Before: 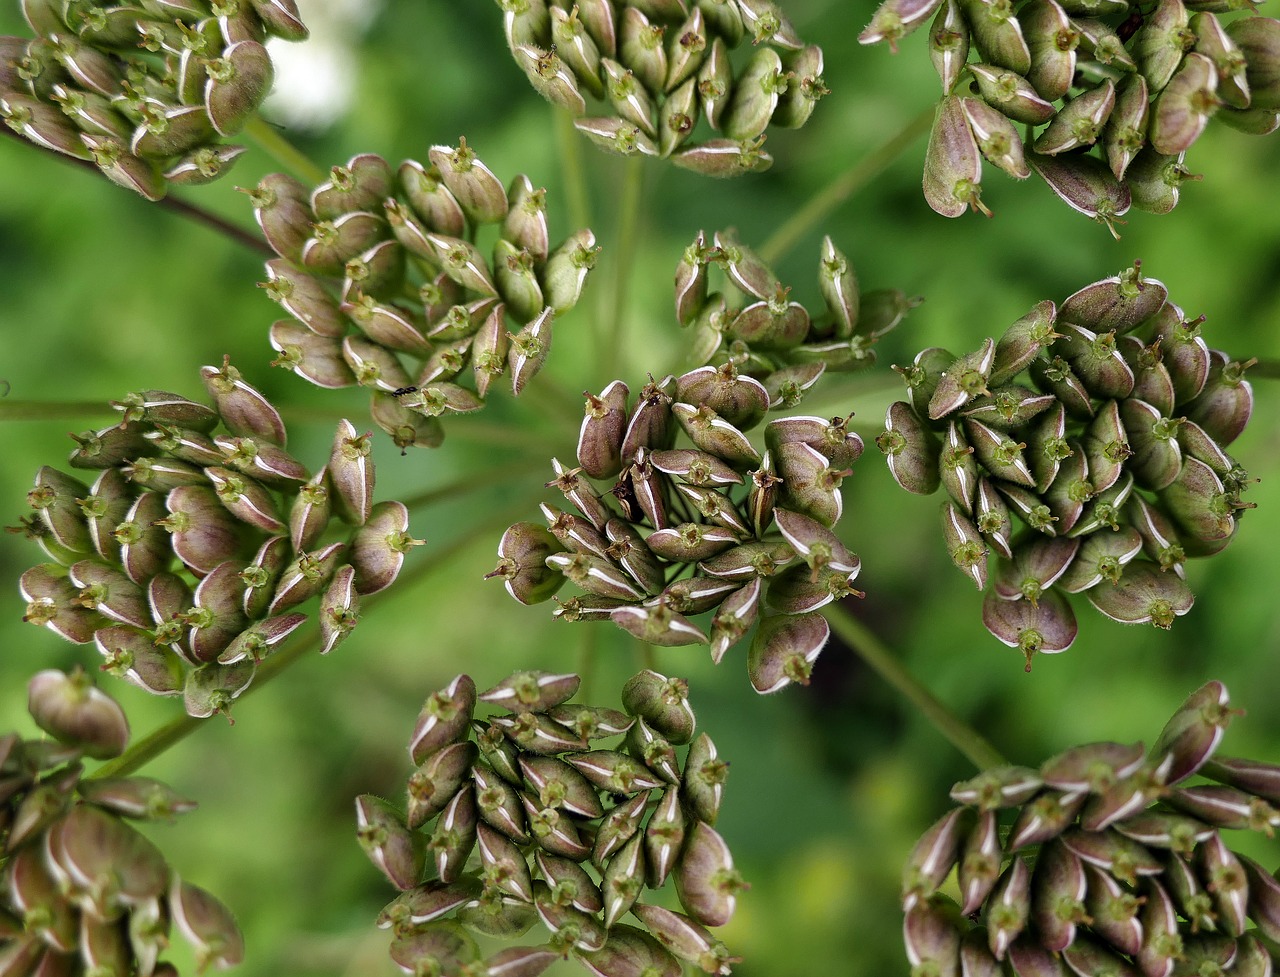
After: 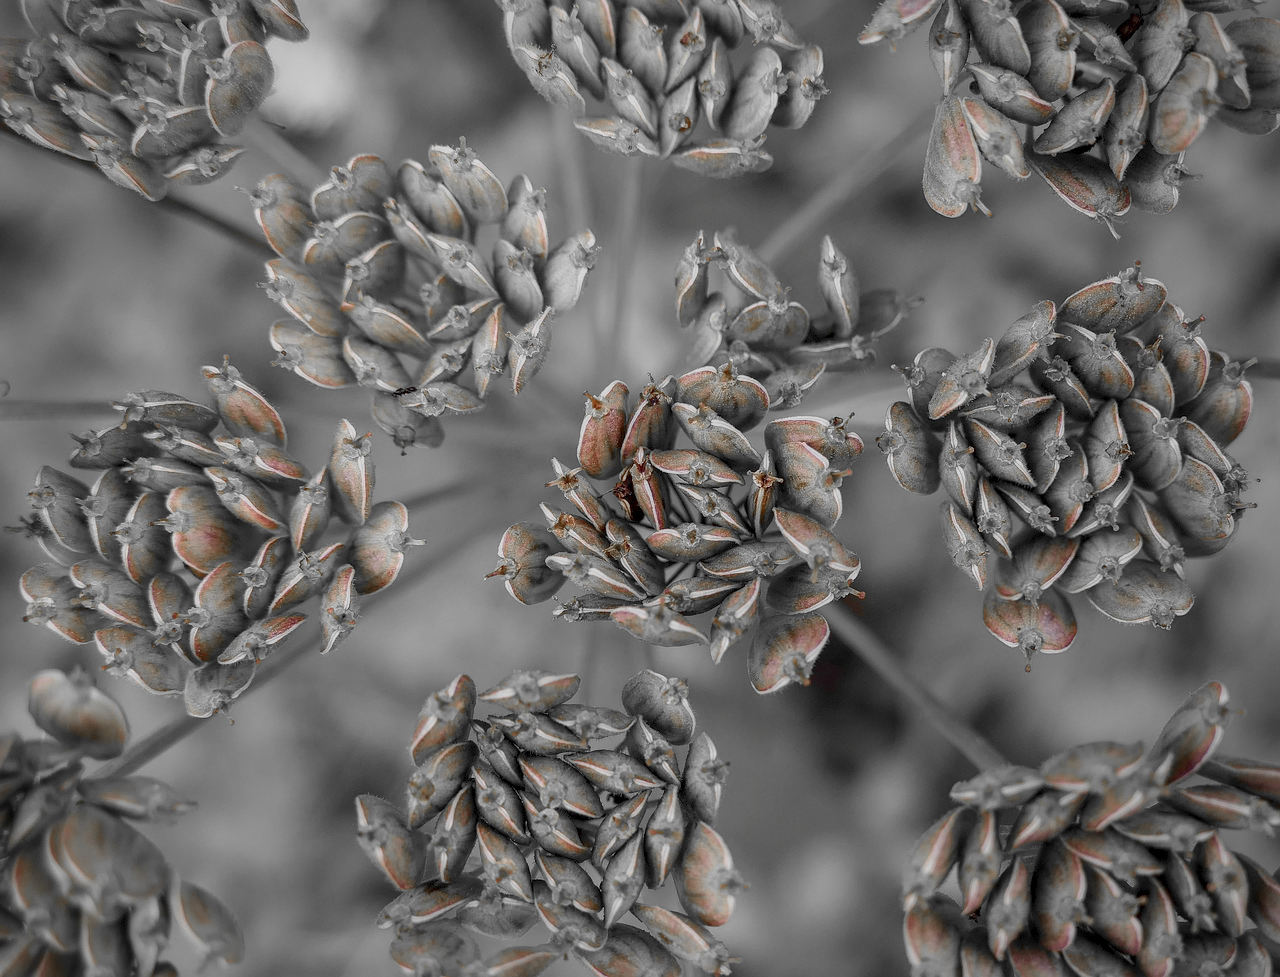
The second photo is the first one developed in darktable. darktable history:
color zones: curves: ch0 [(0, 0.65) (0.096, 0.644) (0.221, 0.539) (0.429, 0.5) (0.571, 0.5) (0.714, 0.5) (0.857, 0.5) (1, 0.65)]; ch1 [(0, 0.5) (0.143, 0.5) (0.257, -0.002) (0.429, 0.04) (0.571, -0.001) (0.714, -0.015) (0.857, 0.024) (1, 0.5)]
local contrast: on, module defaults
vignetting: fall-off radius 69.43%, automatic ratio true
color balance rgb: linear chroma grading › global chroma 7.774%, perceptual saturation grading › global saturation 0.18%, contrast -29.953%
